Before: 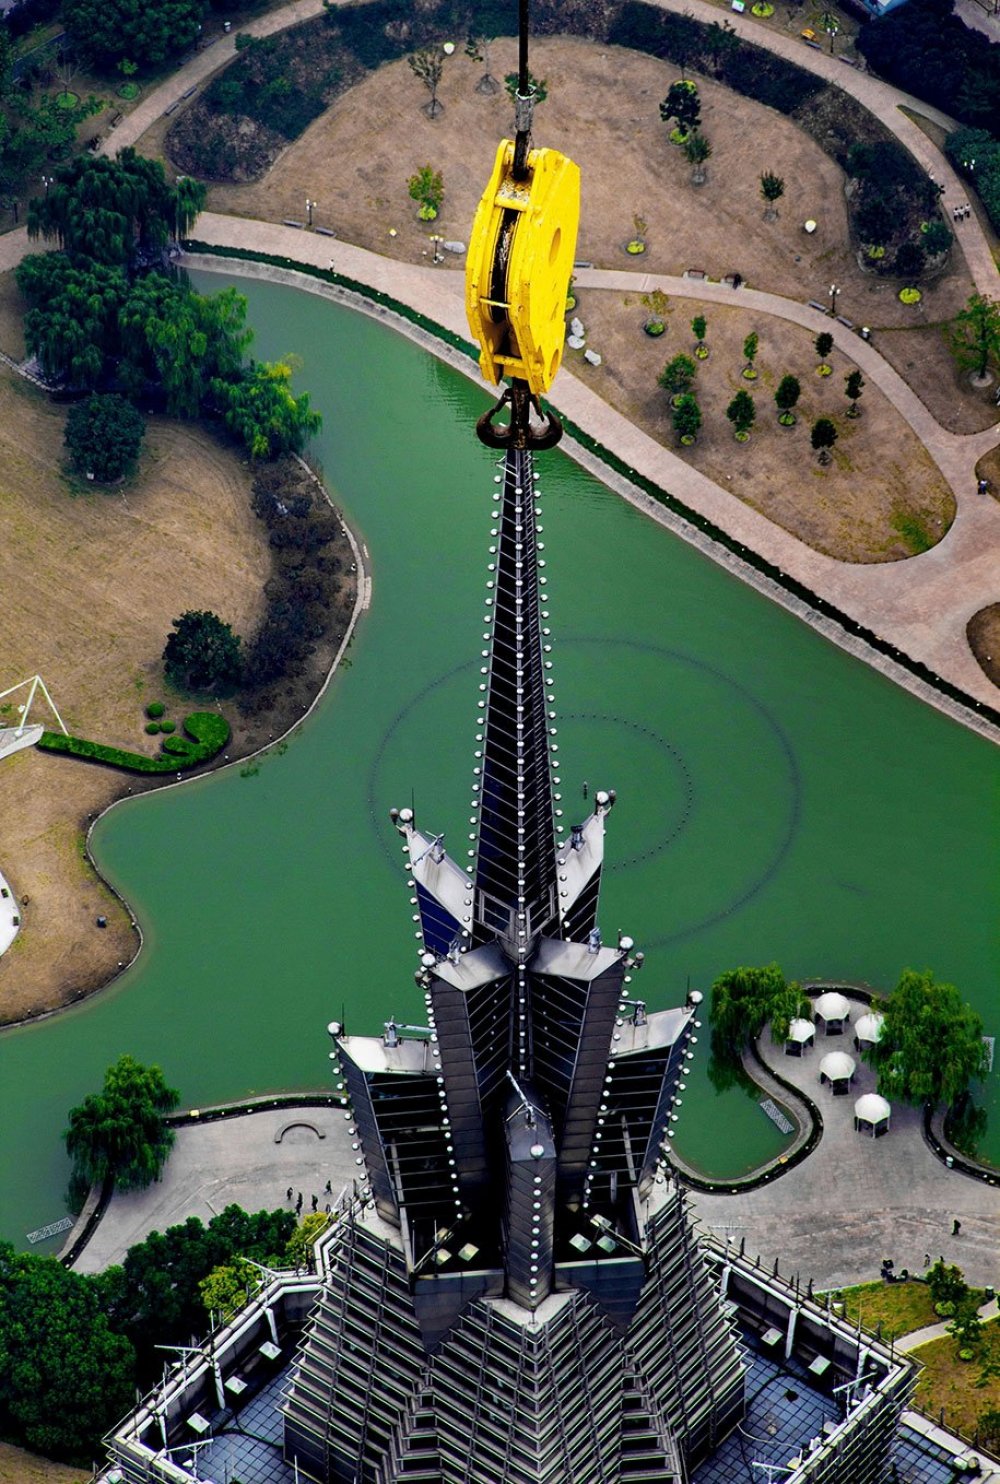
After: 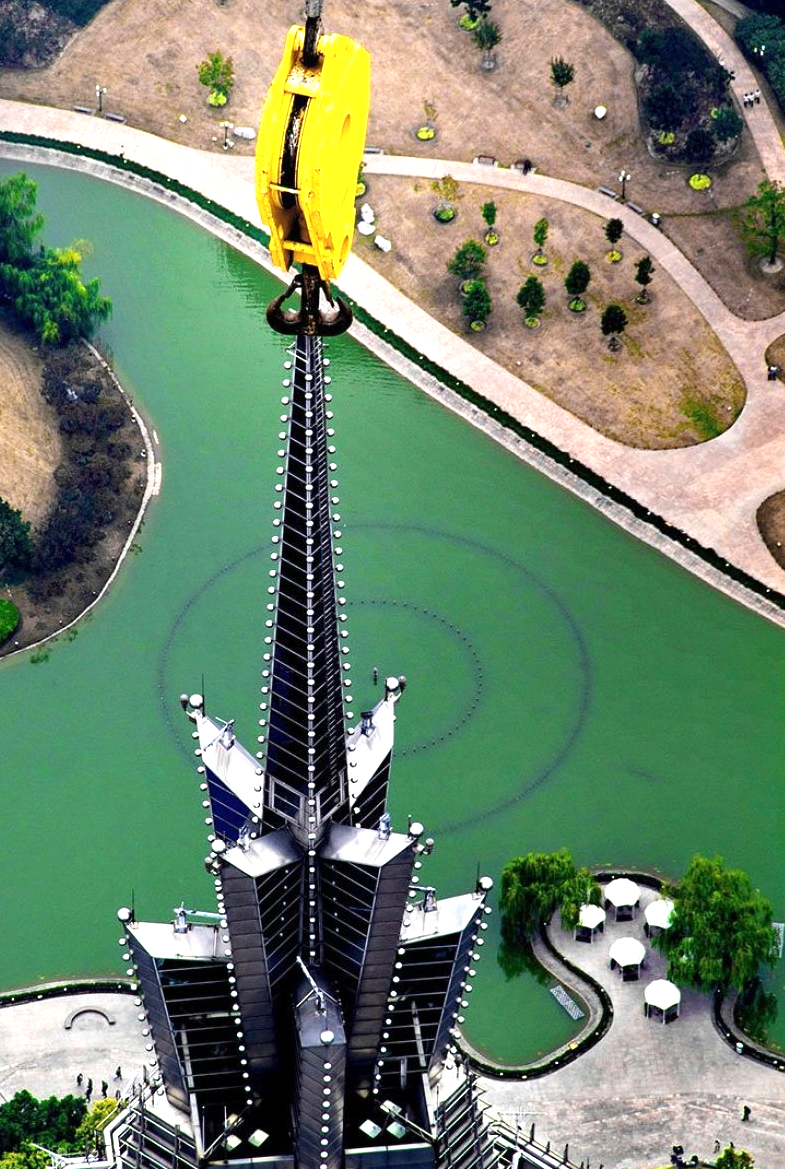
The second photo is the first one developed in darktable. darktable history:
tone equalizer: -8 EV -1.06 EV, -7 EV -0.978 EV, -6 EV -0.896 EV, -5 EV -0.56 EV, -3 EV 0.548 EV, -2 EV 0.887 EV, -1 EV 1 EV, +0 EV 1.07 EV, smoothing diameter 24.84%, edges refinement/feathering 12.39, preserve details guided filter
crop and rotate: left 21.021%, top 7.81%, right 0.458%, bottom 13.38%
shadows and highlights: shadows -8.56, white point adjustment 1.42, highlights 8.92
